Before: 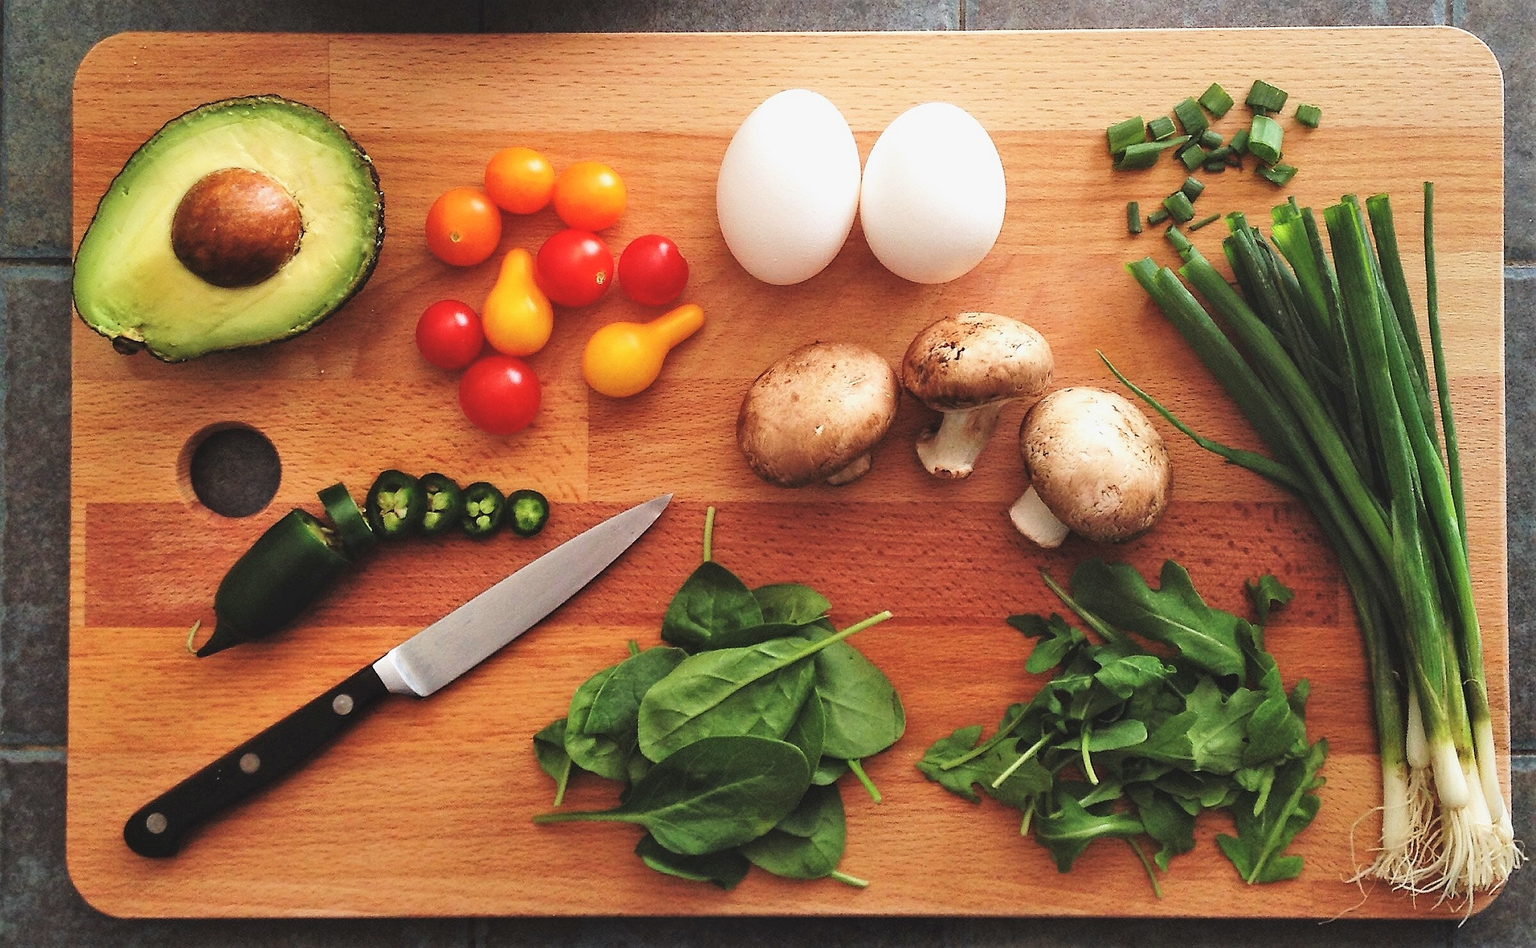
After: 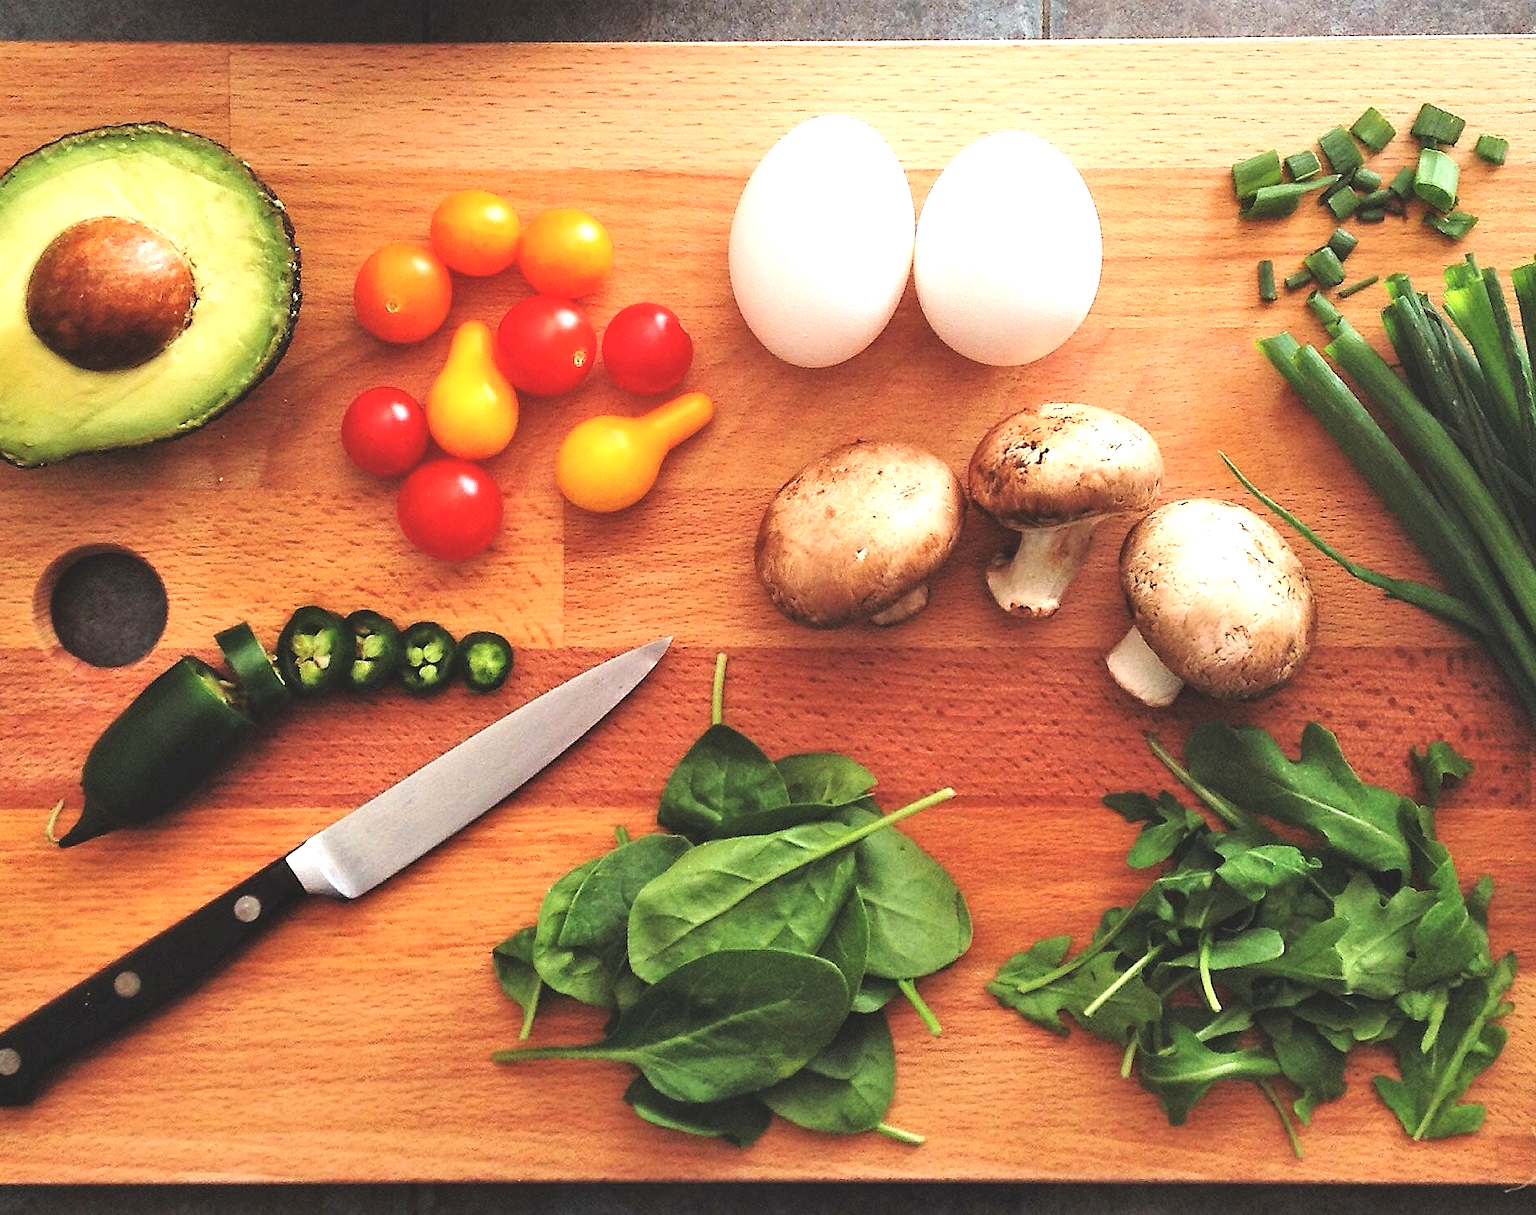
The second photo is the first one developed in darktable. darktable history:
exposure: black level correction -0.001, exposure 0.545 EV, compensate highlight preservation false
crop: left 9.858%, right 12.46%
